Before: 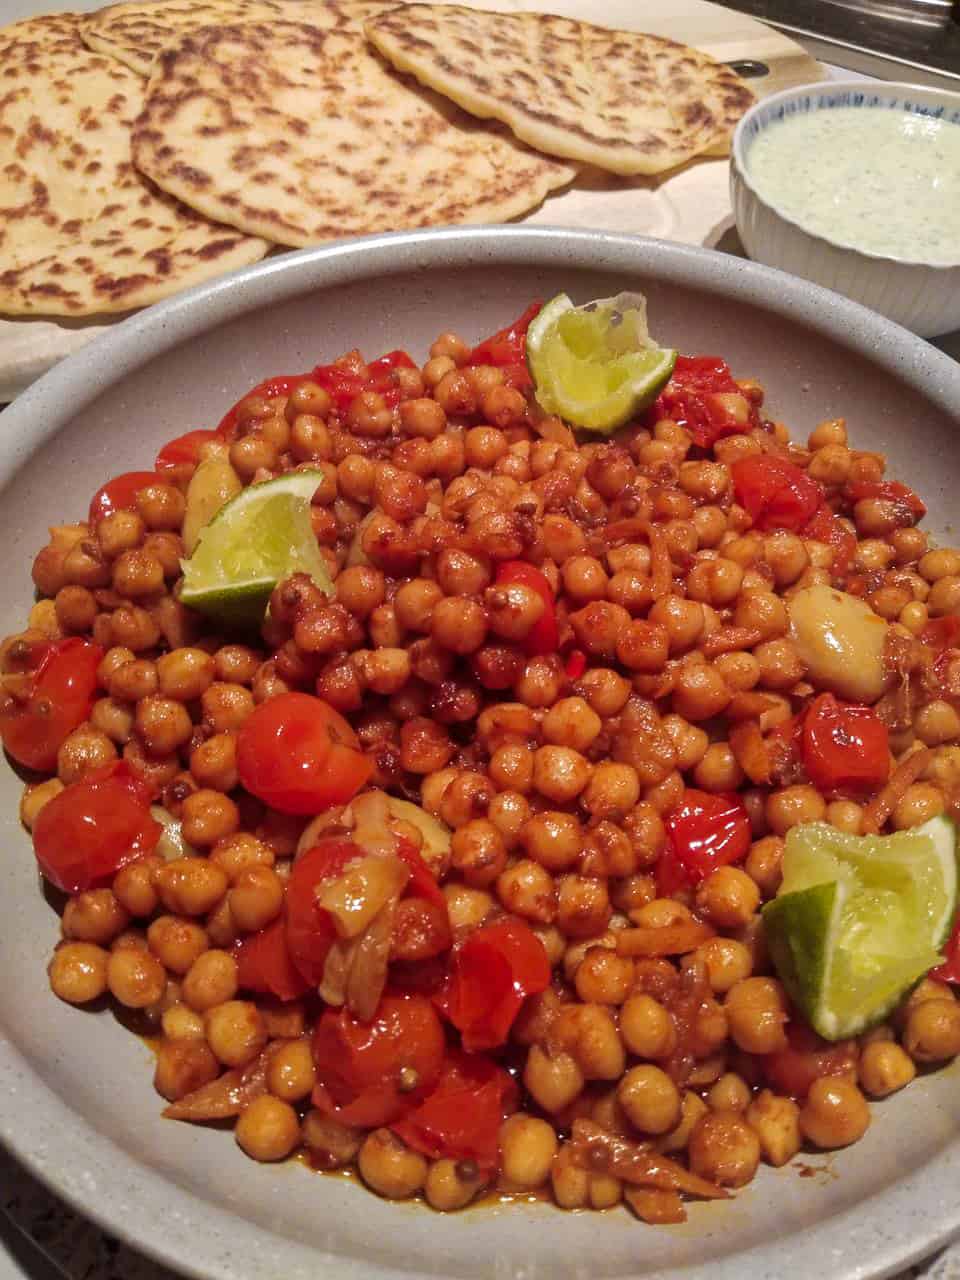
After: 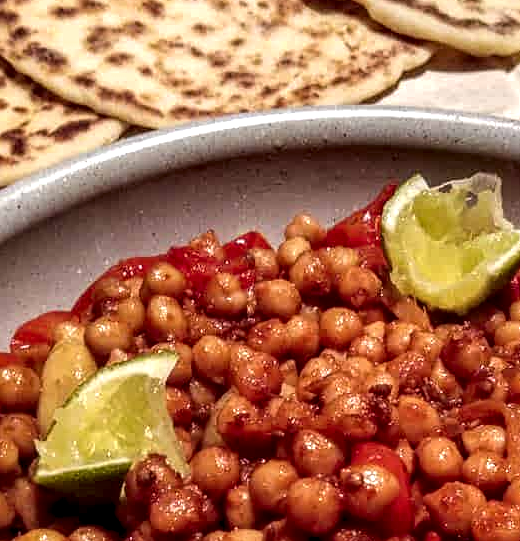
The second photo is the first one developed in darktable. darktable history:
crop: left 15.125%, top 9.311%, right 30.689%, bottom 48.404%
local contrast: highlights 18%, detail 186%
sharpen: amount 0.21
